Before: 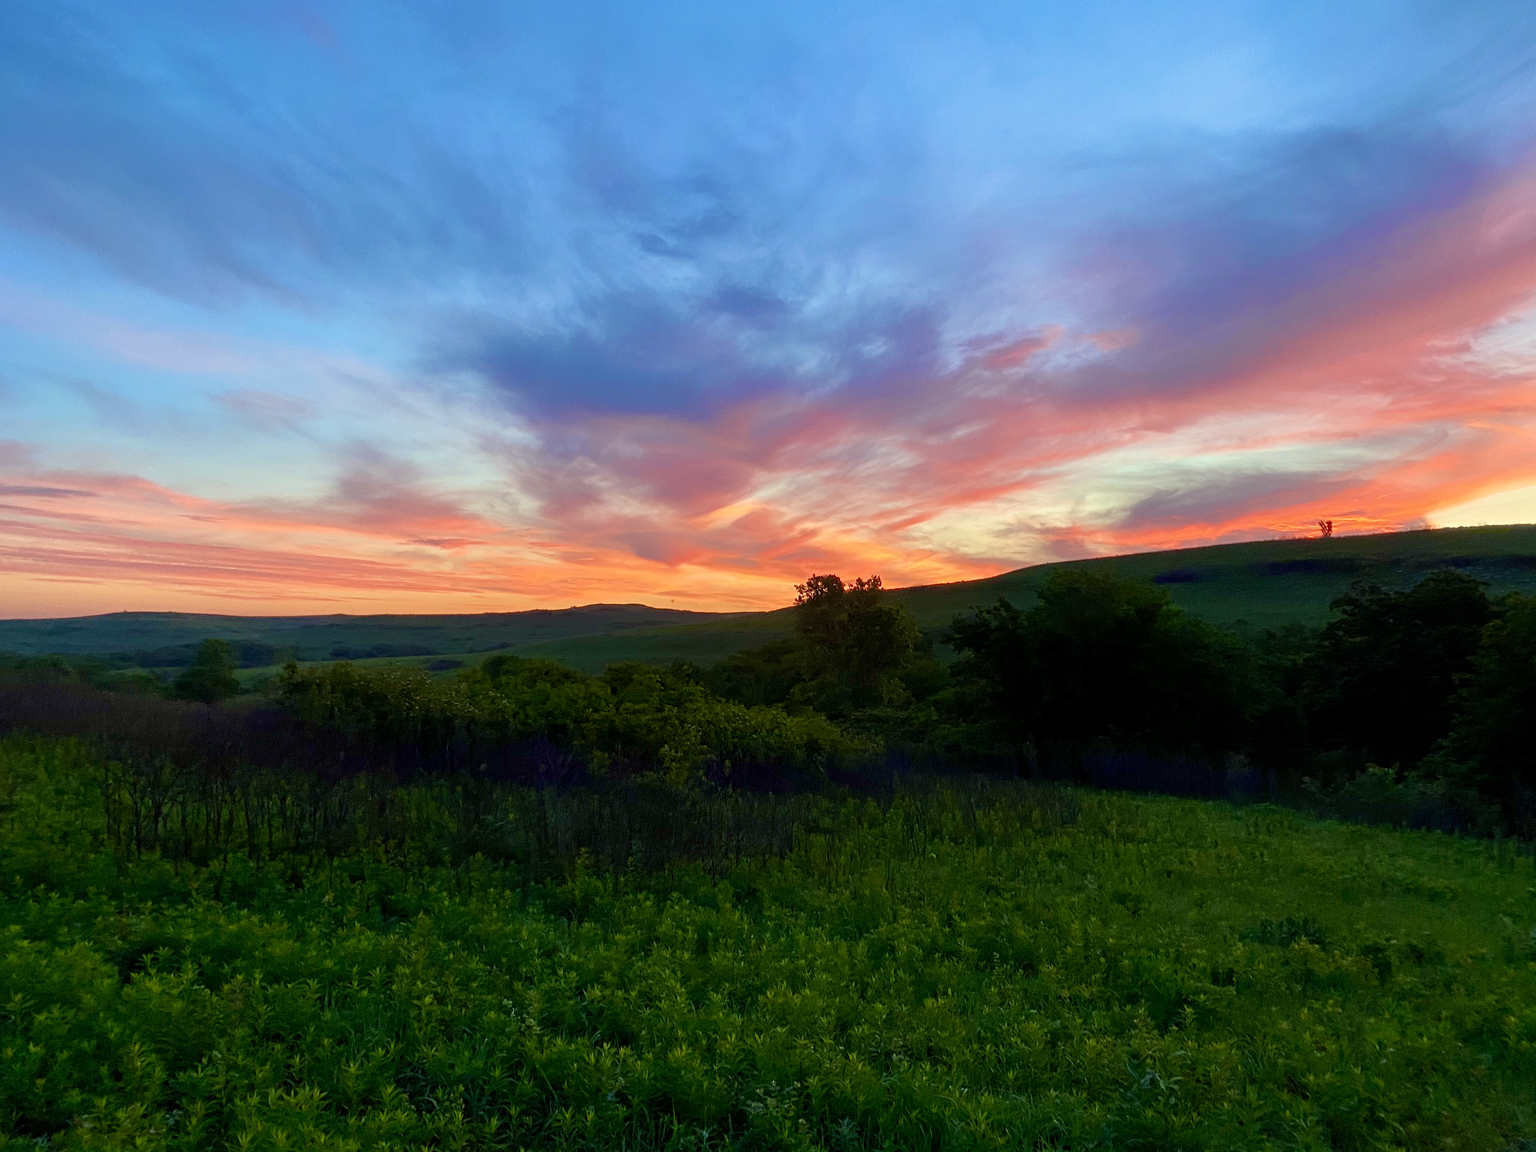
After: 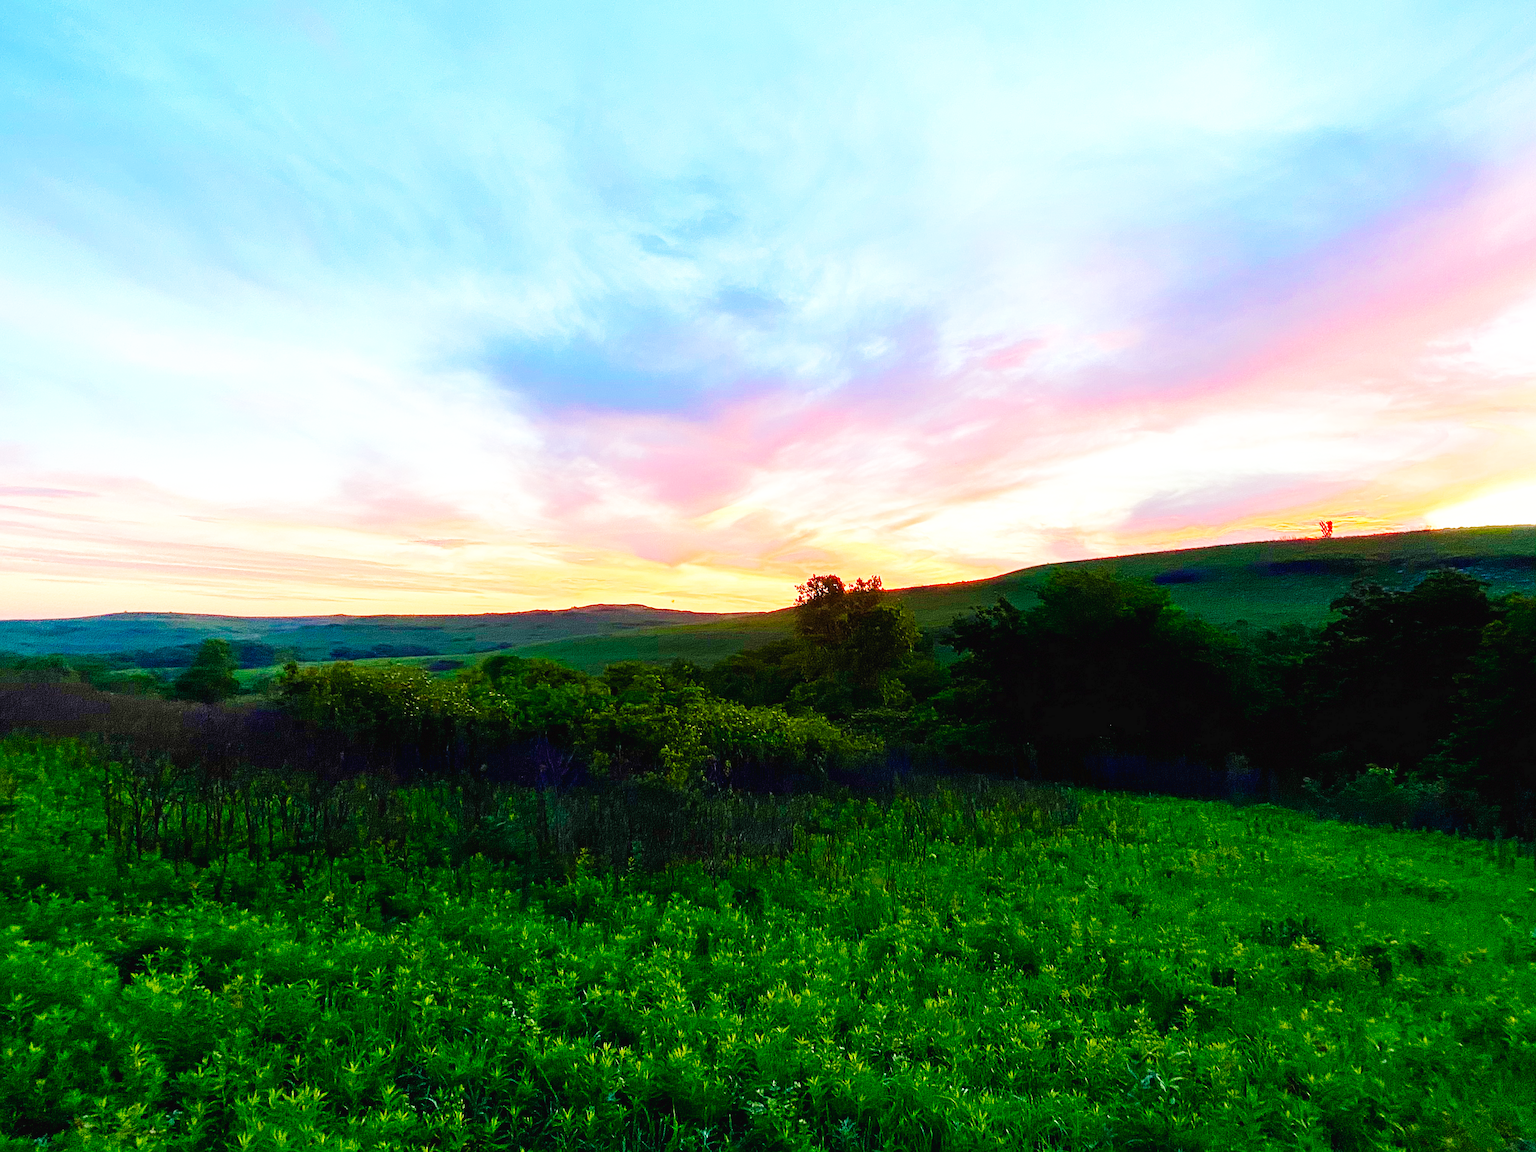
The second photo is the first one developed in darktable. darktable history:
exposure: exposure 0.574 EV, compensate highlight preservation false
sharpen: on, module defaults
base curve: curves: ch0 [(0, 0.003) (0.001, 0.002) (0.006, 0.004) (0.02, 0.022) (0.048, 0.086) (0.094, 0.234) (0.162, 0.431) (0.258, 0.629) (0.385, 0.8) (0.548, 0.918) (0.751, 0.988) (1, 1)], preserve colors none
